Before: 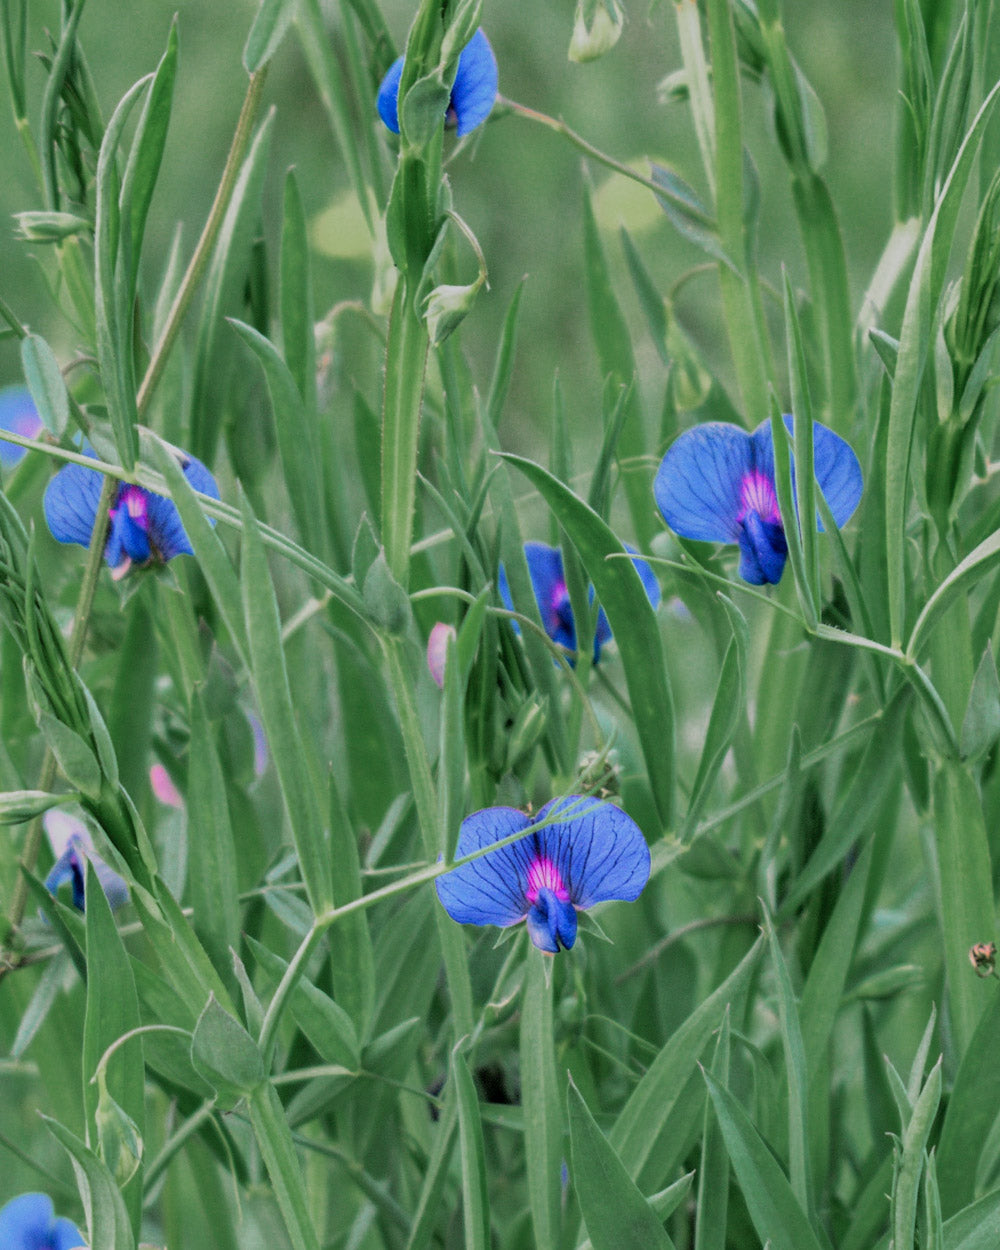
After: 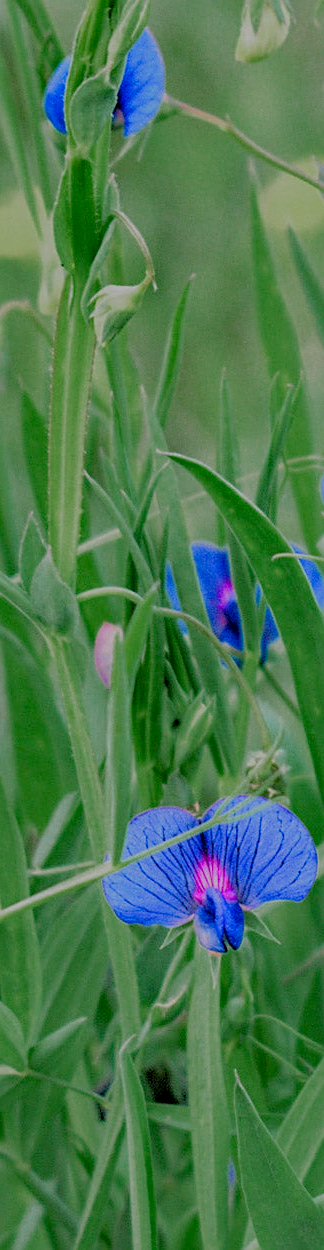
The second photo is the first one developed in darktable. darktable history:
crop: left 33.386%, right 33.519%
sharpen: on, module defaults
color balance rgb: linear chroma grading › global chroma -14.532%, perceptual saturation grading › global saturation 20%, perceptual saturation grading › highlights -25.659%, perceptual saturation grading › shadows 49.95%, contrast -29.613%
haze removal: compatibility mode true, adaptive false
